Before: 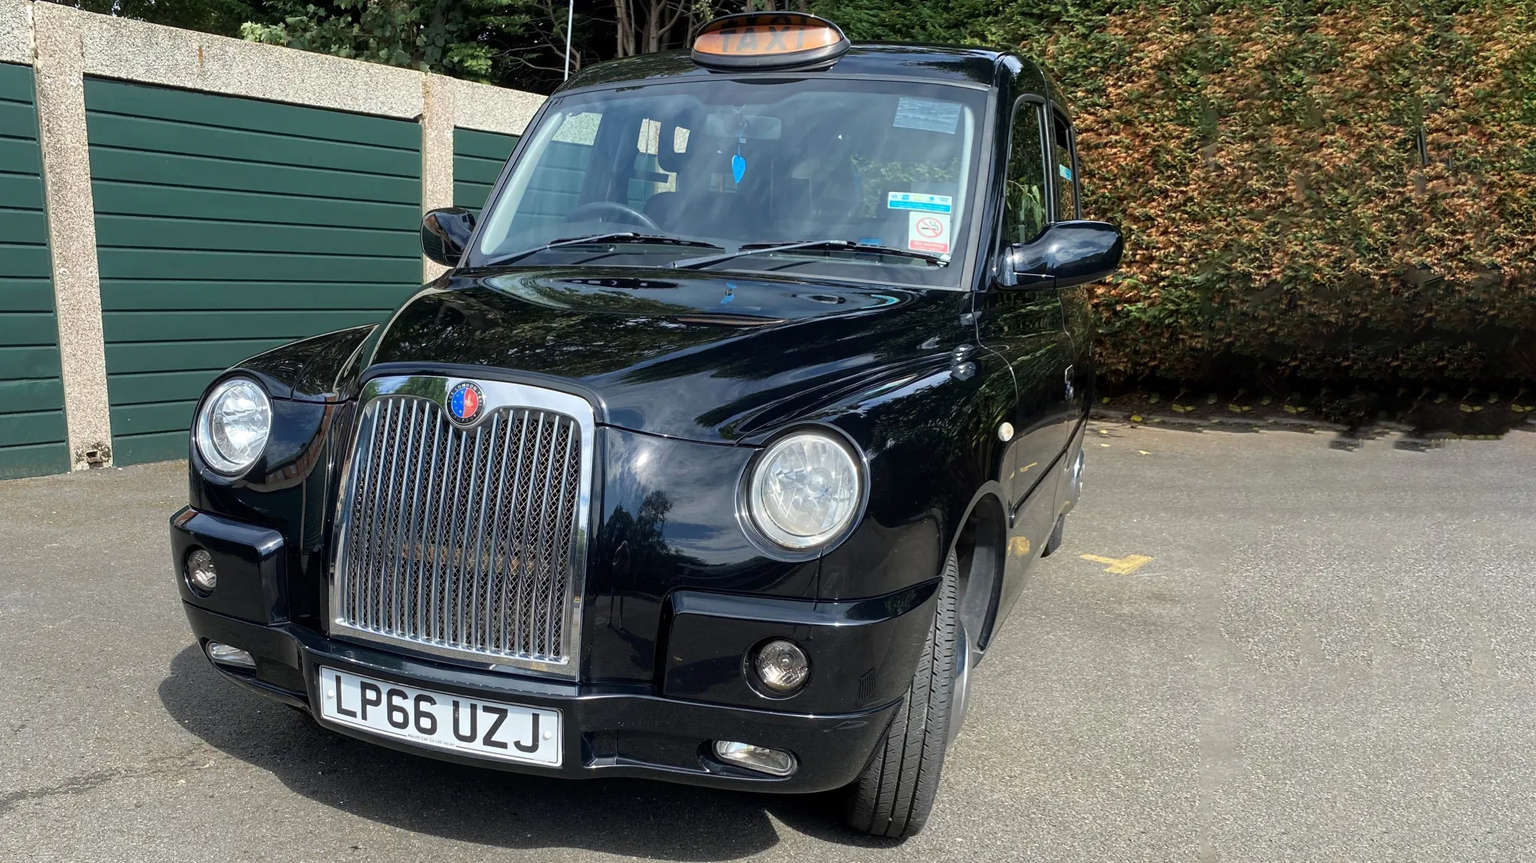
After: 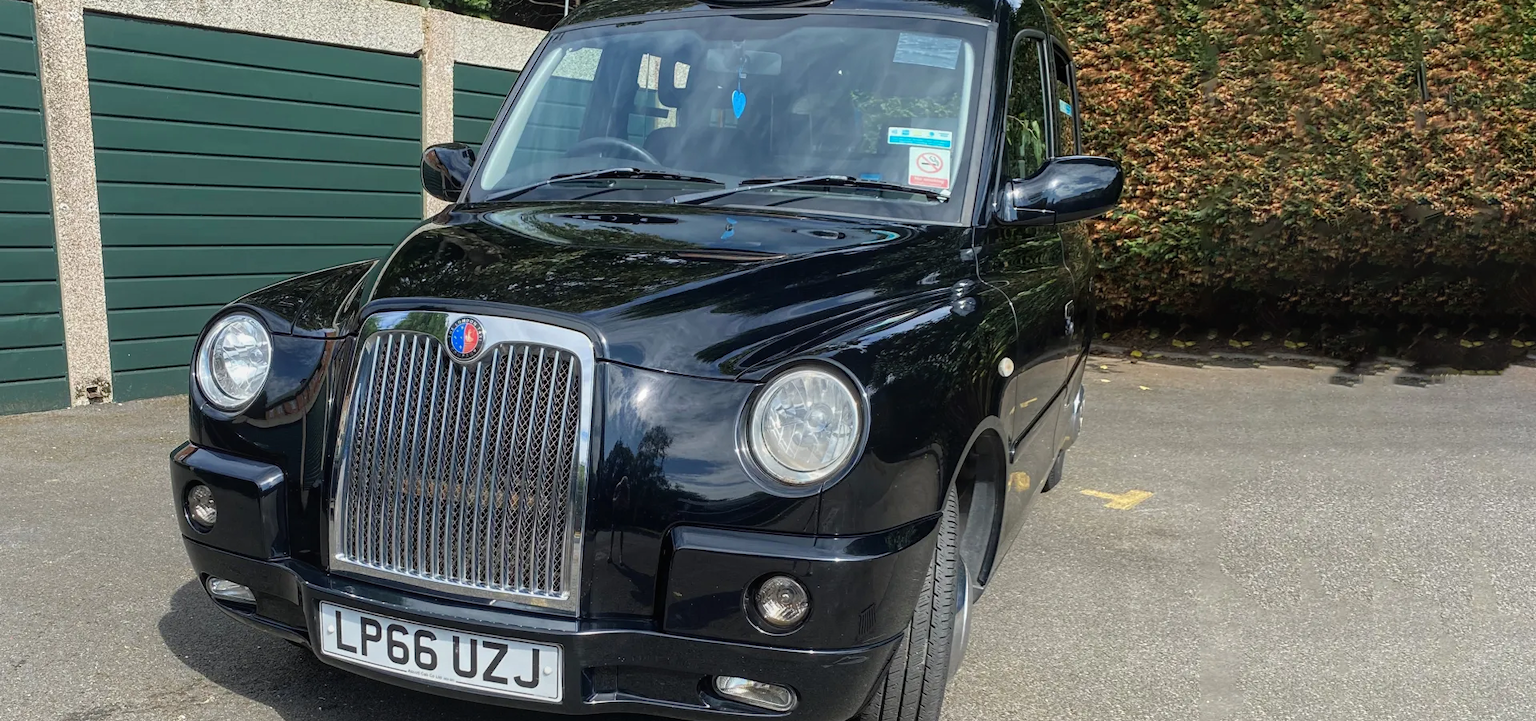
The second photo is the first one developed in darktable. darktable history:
crop: top 7.583%, bottom 8.185%
local contrast: detail 110%
